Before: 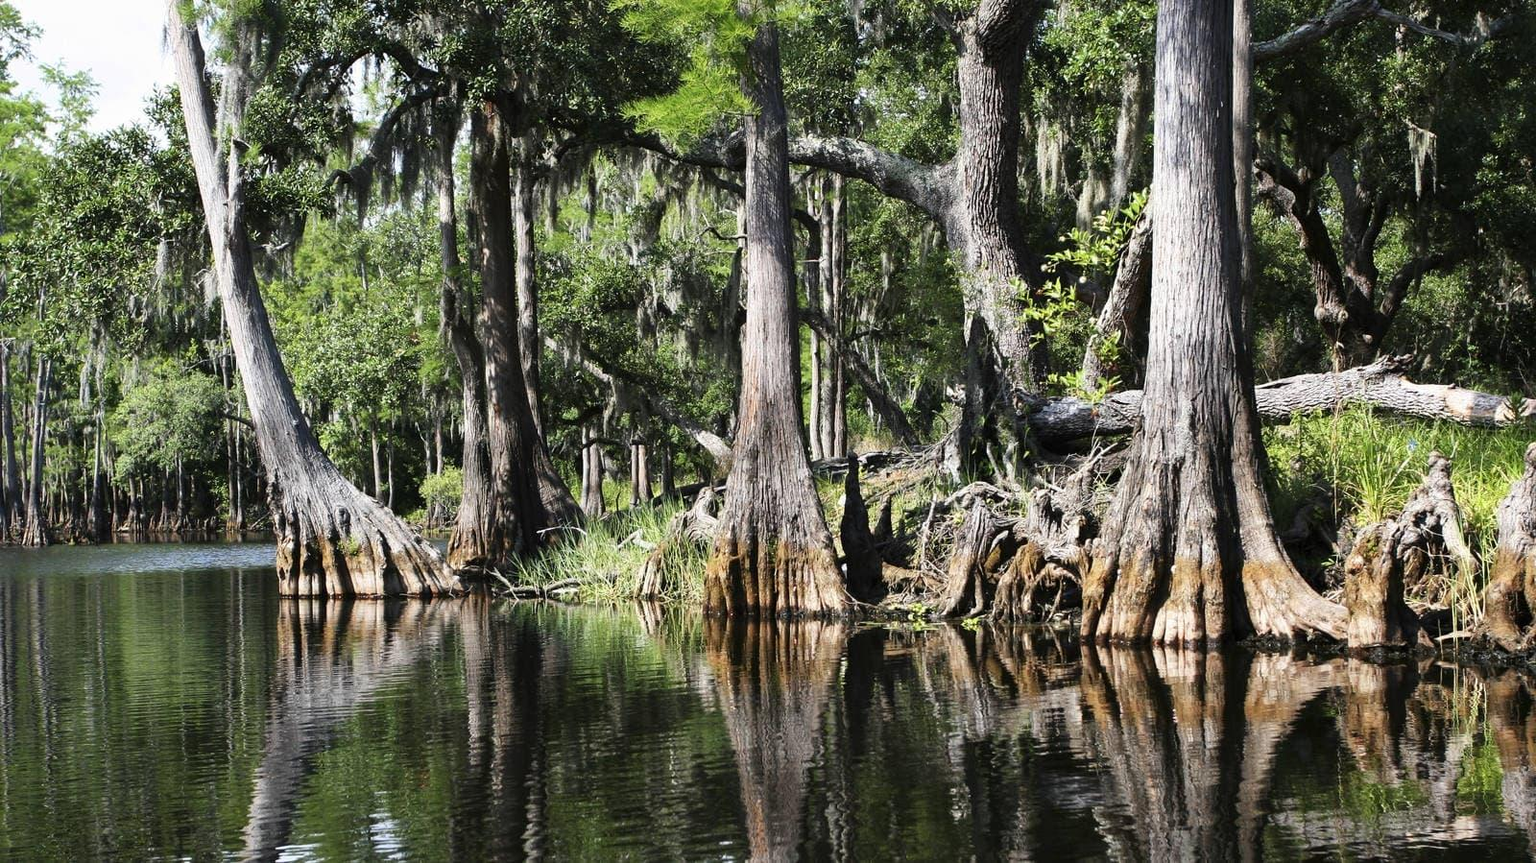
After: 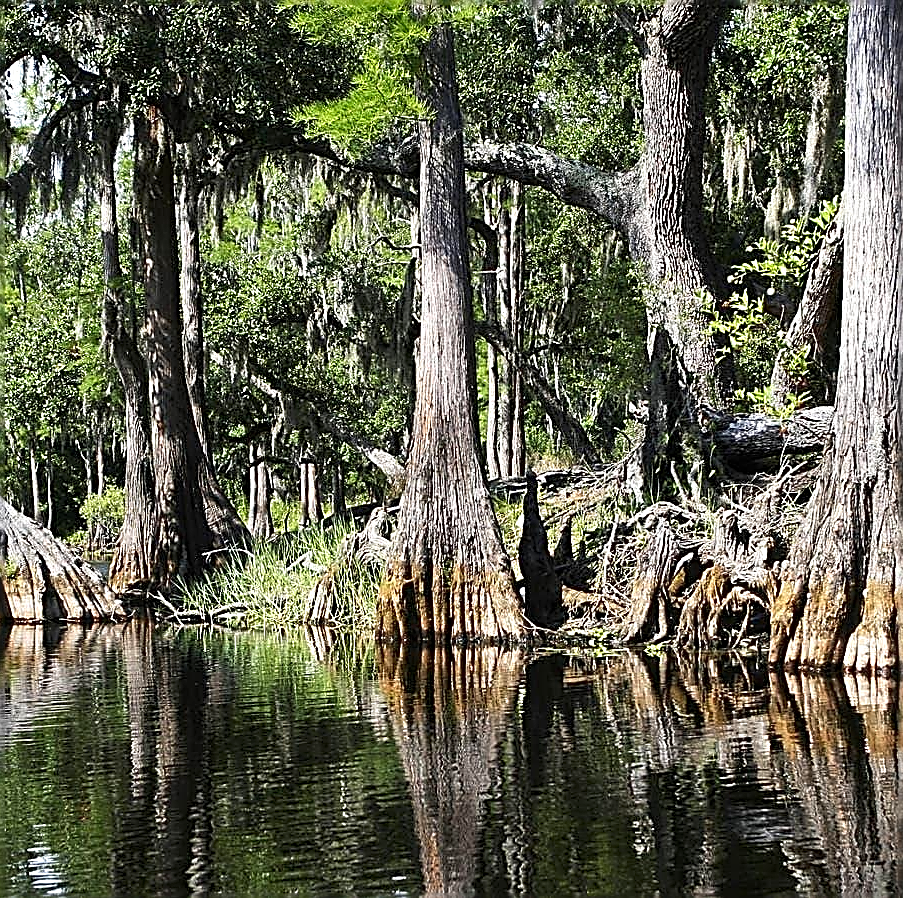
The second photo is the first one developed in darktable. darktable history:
contrast brightness saturation: contrast 0.035, saturation 0.163
local contrast: highlights 106%, shadows 99%, detail 119%, midtone range 0.2
sharpen: amount 1.843
crop and rotate: left 22.361%, right 21.163%
